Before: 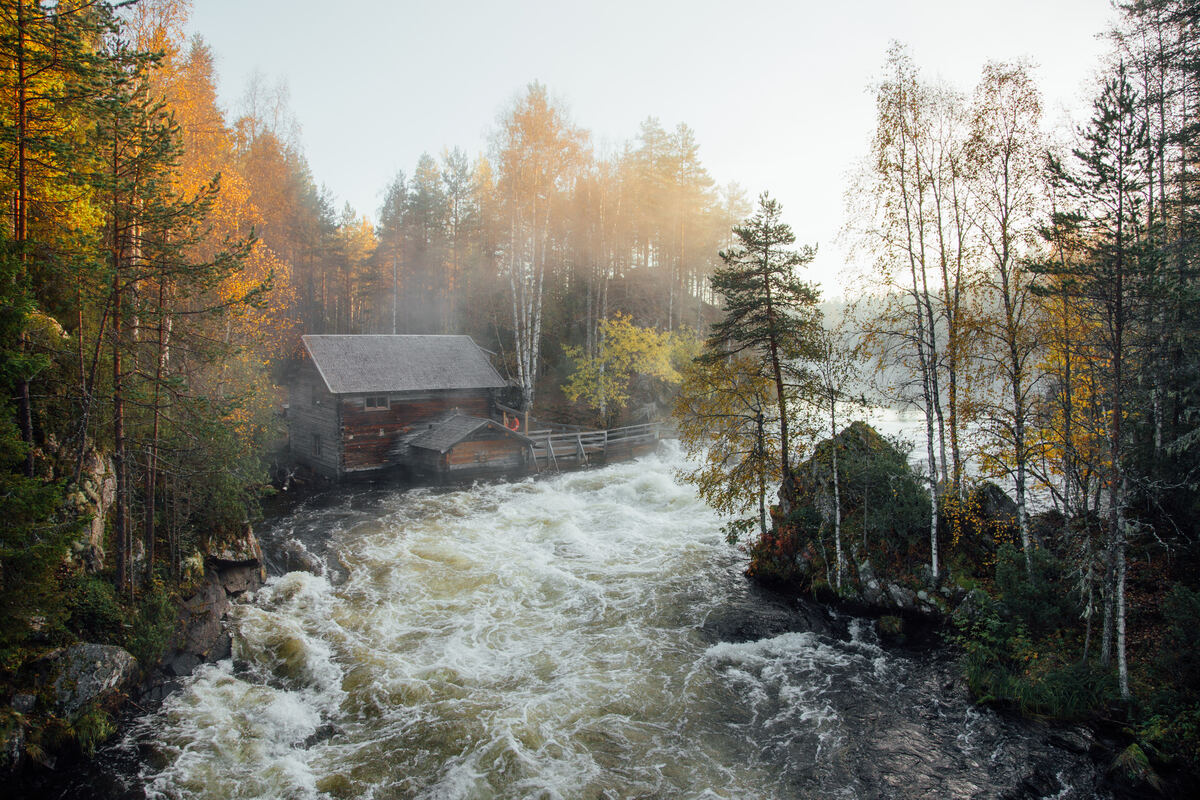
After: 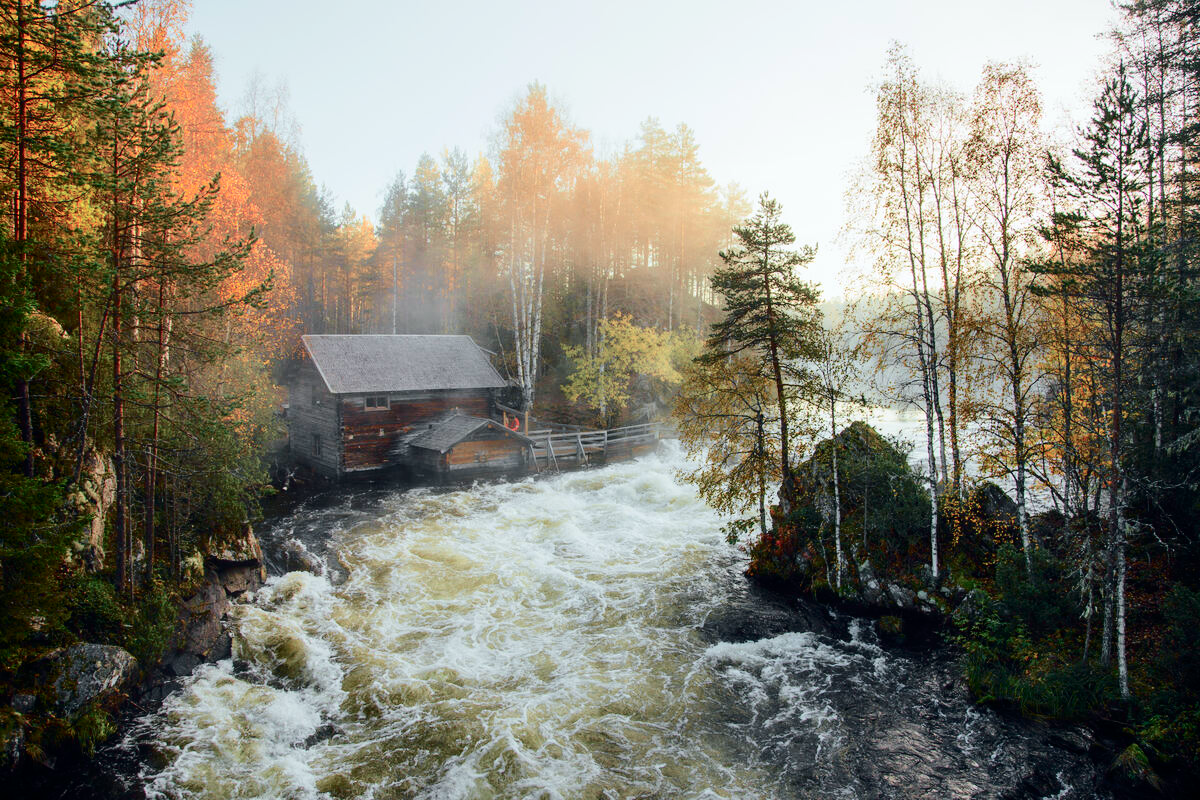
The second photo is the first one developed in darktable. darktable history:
tone curve: curves: ch0 [(0, 0) (0.033, 0.016) (0.171, 0.127) (0.33, 0.331) (0.432, 0.475) (0.601, 0.665) (0.843, 0.876) (1, 1)]; ch1 [(0, 0) (0.339, 0.349) (0.445, 0.42) (0.476, 0.47) (0.501, 0.499) (0.516, 0.525) (0.548, 0.563) (0.584, 0.633) (0.728, 0.746) (1, 1)]; ch2 [(0, 0) (0.327, 0.324) (0.417, 0.44) (0.46, 0.453) (0.502, 0.498) (0.517, 0.524) (0.53, 0.554) (0.579, 0.599) (0.745, 0.704) (1, 1)], color space Lab, independent channels, preserve colors none
